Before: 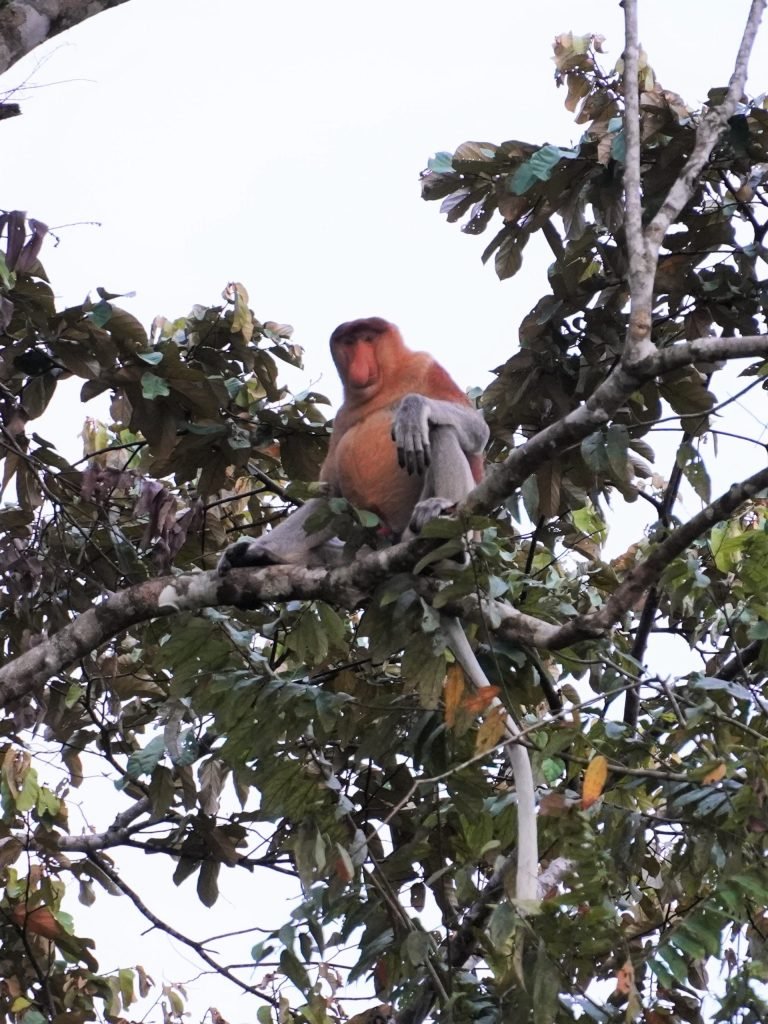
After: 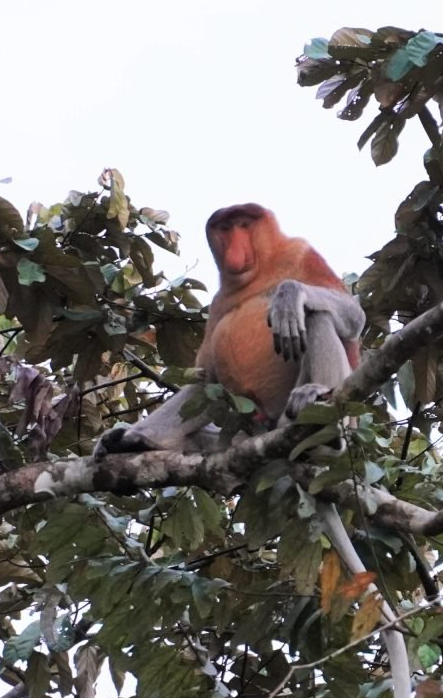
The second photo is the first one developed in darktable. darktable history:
tone equalizer: on, module defaults
crop: left 16.202%, top 11.208%, right 26.045%, bottom 20.557%
